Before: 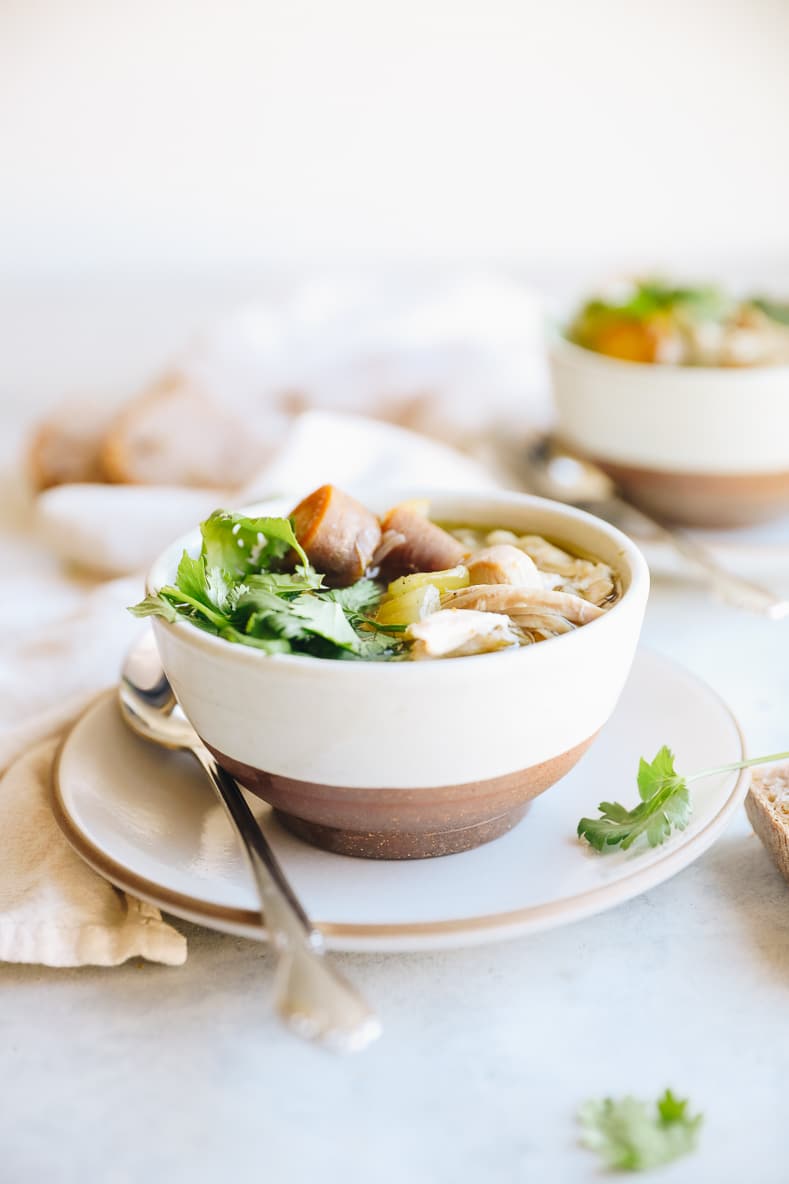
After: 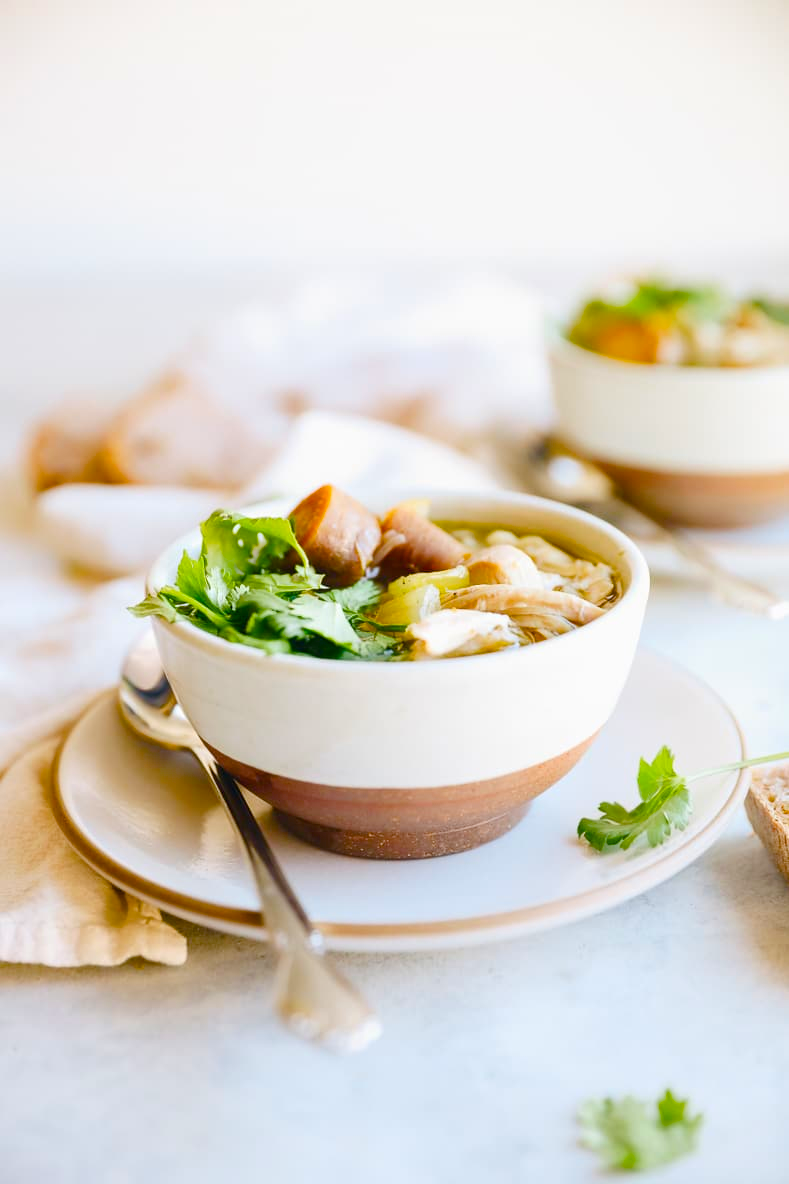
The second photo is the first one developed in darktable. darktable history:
color balance rgb: perceptual saturation grading › global saturation 20%, perceptual saturation grading › highlights -25%, perceptual saturation grading › shadows 50.52%, global vibrance 40.24%
tone equalizer: on, module defaults
